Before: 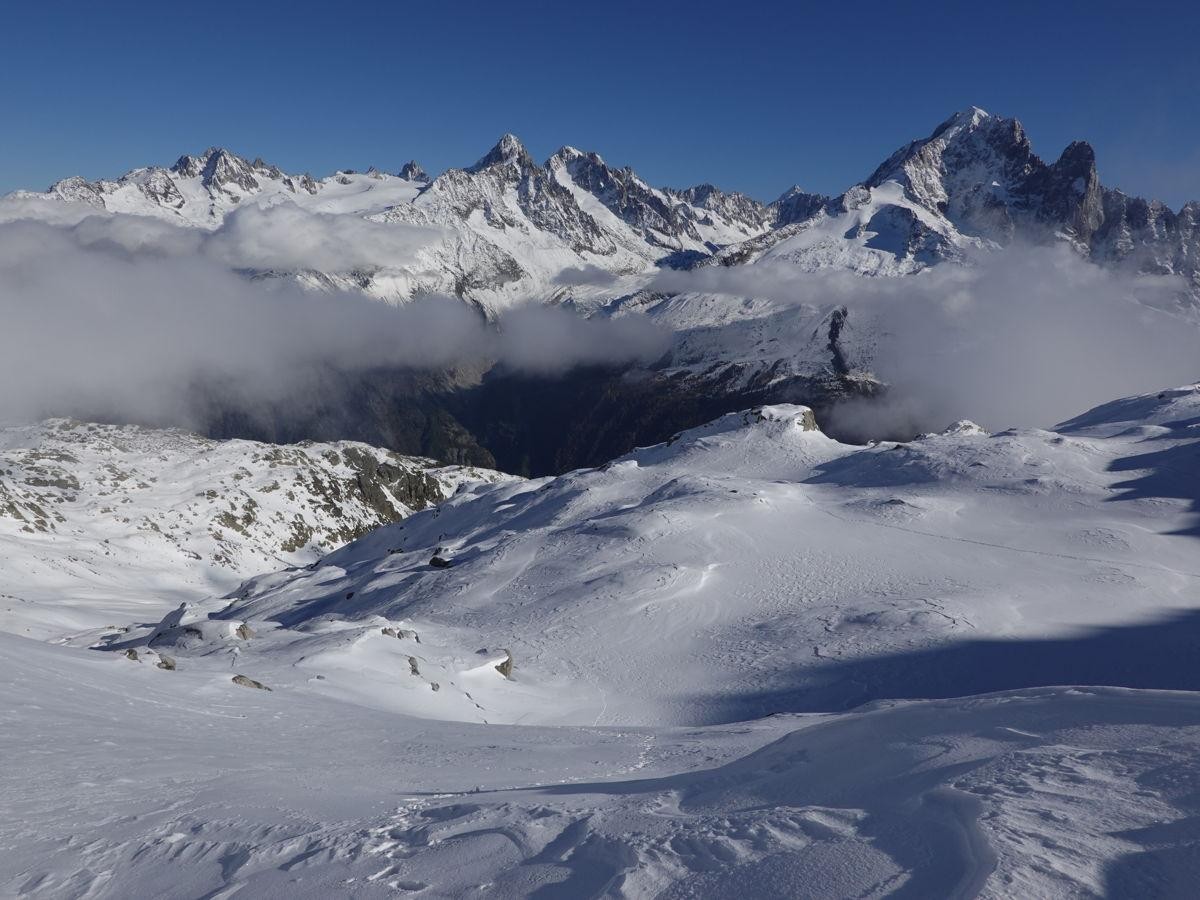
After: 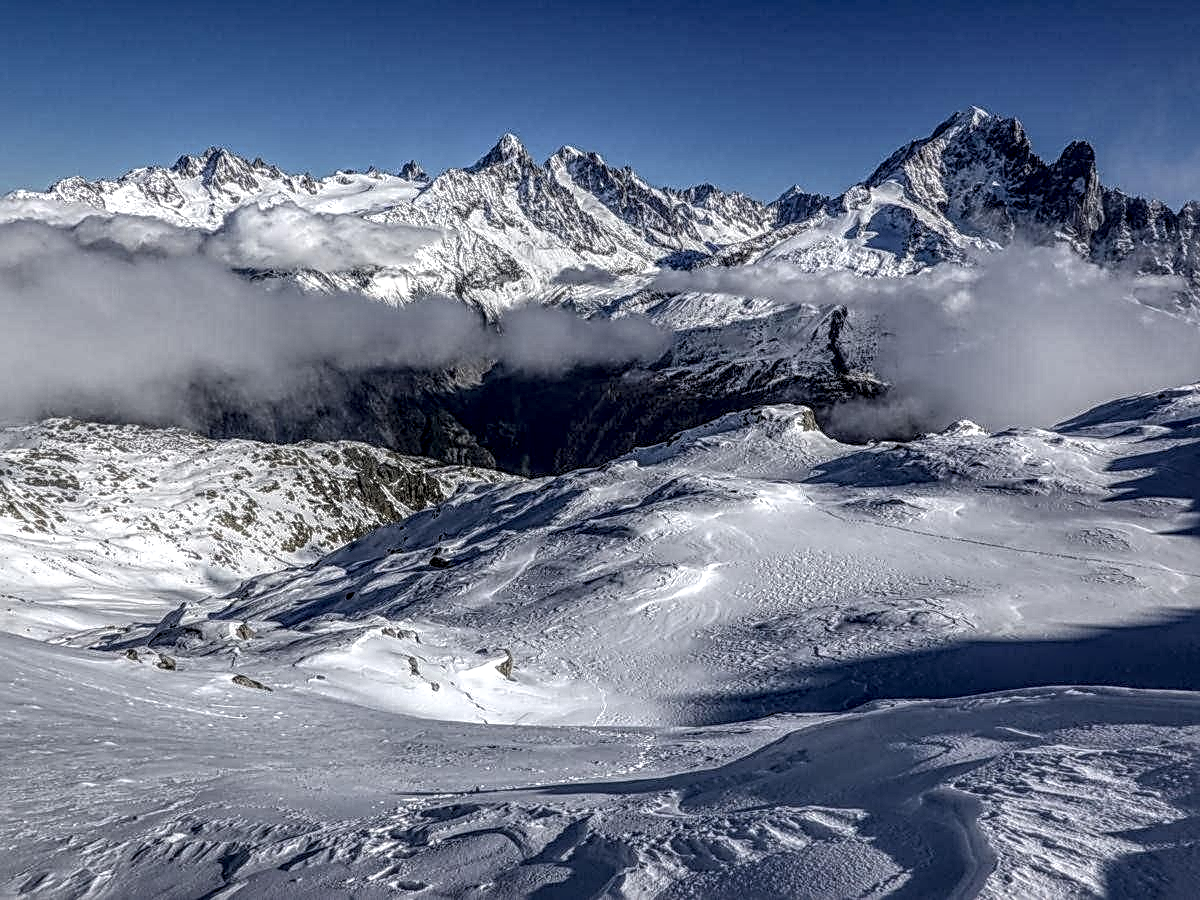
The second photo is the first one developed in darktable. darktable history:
sharpen: radius 2.817, amount 0.715
local contrast: highlights 0%, shadows 0%, detail 300%, midtone range 0.3
